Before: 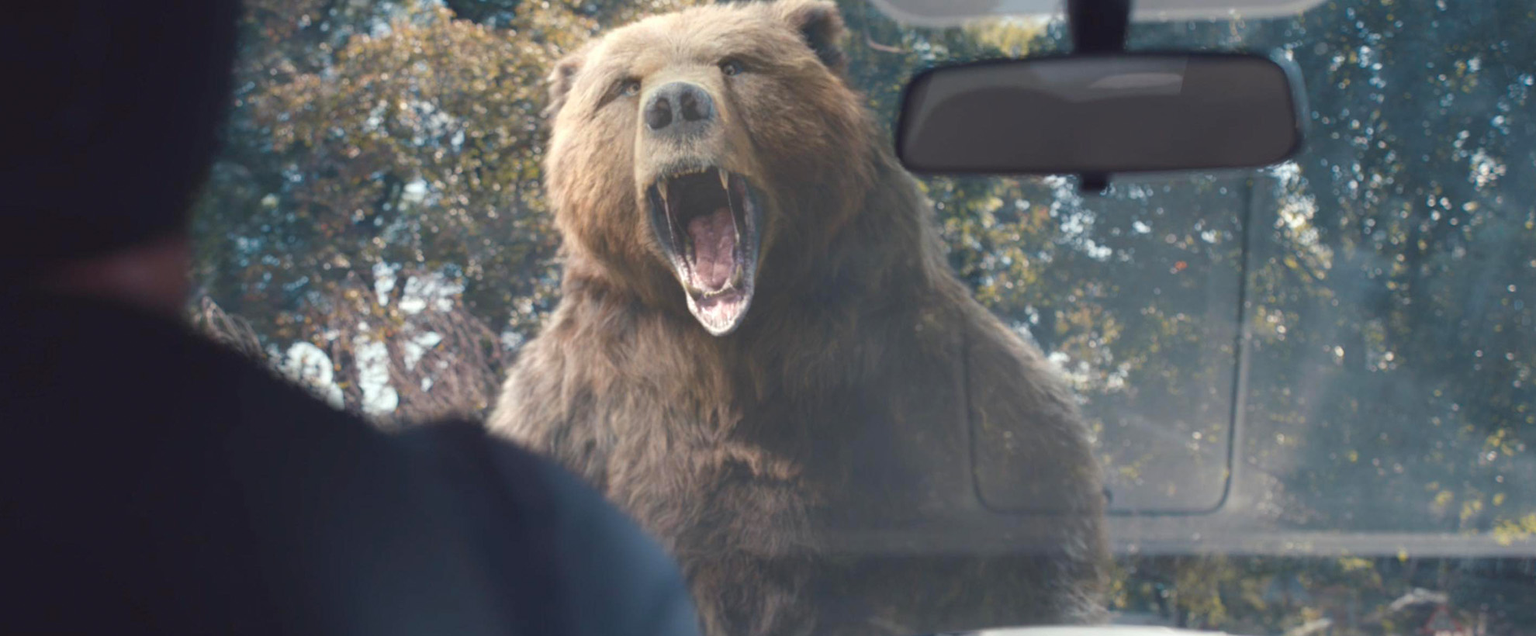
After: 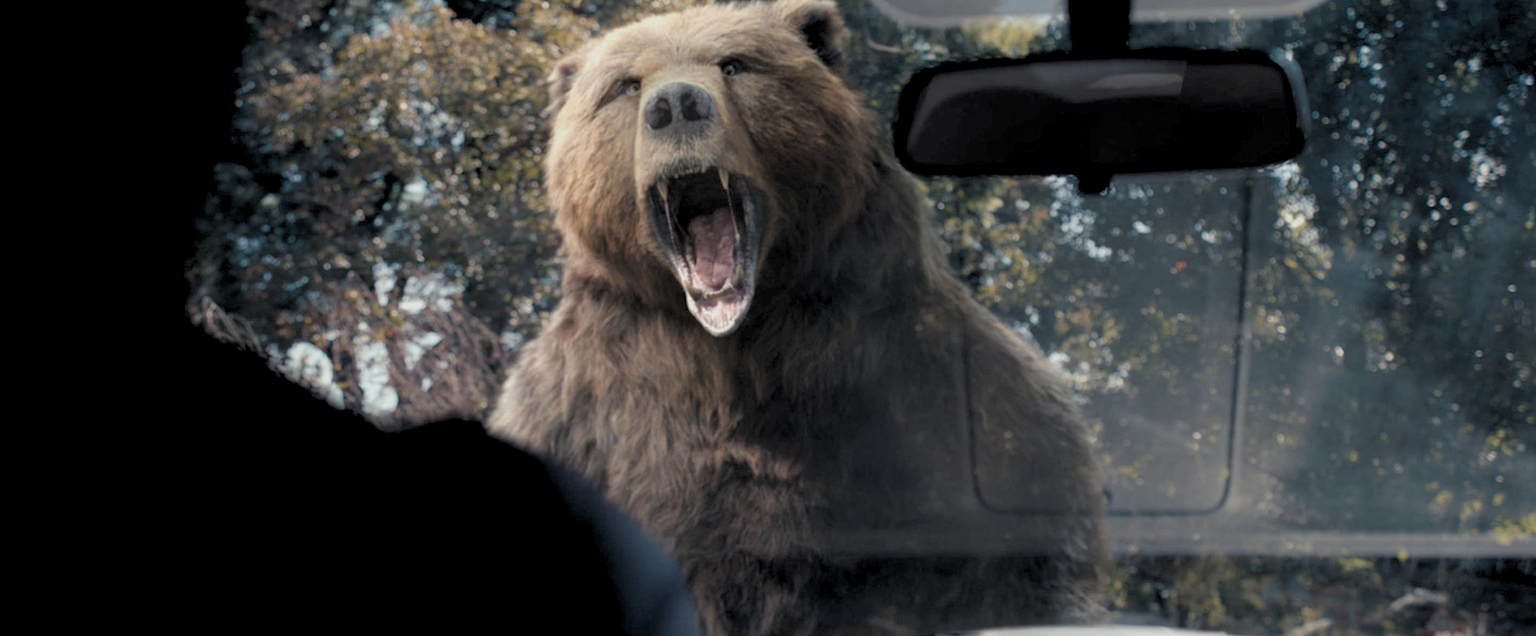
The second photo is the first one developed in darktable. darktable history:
rgb levels: levels [[0.034, 0.472, 0.904], [0, 0.5, 1], [0, 0.5, 1]]
exposure: exposure -0.492 EV, compensate highlight preservation false
